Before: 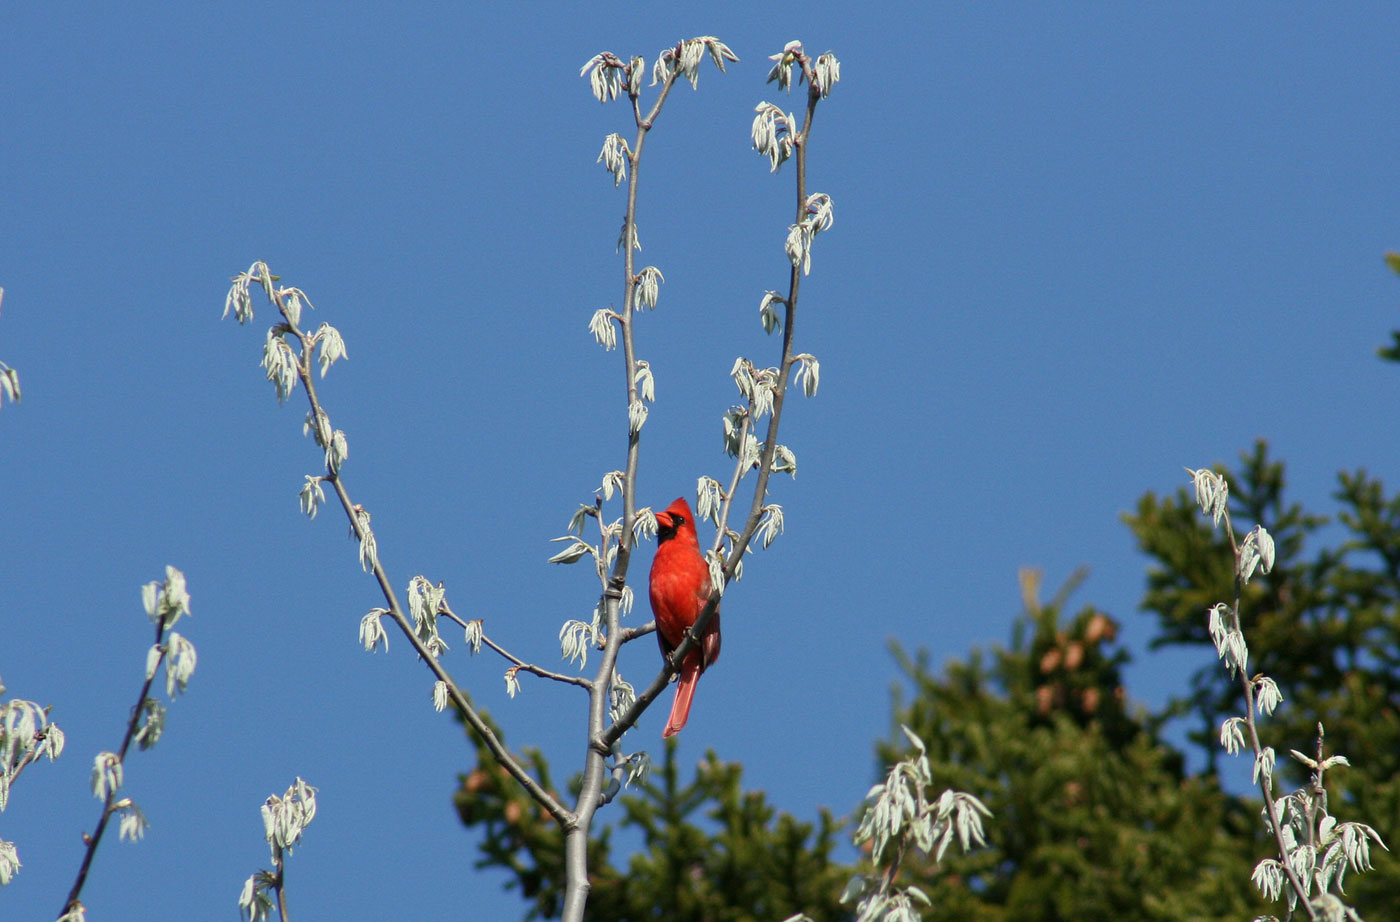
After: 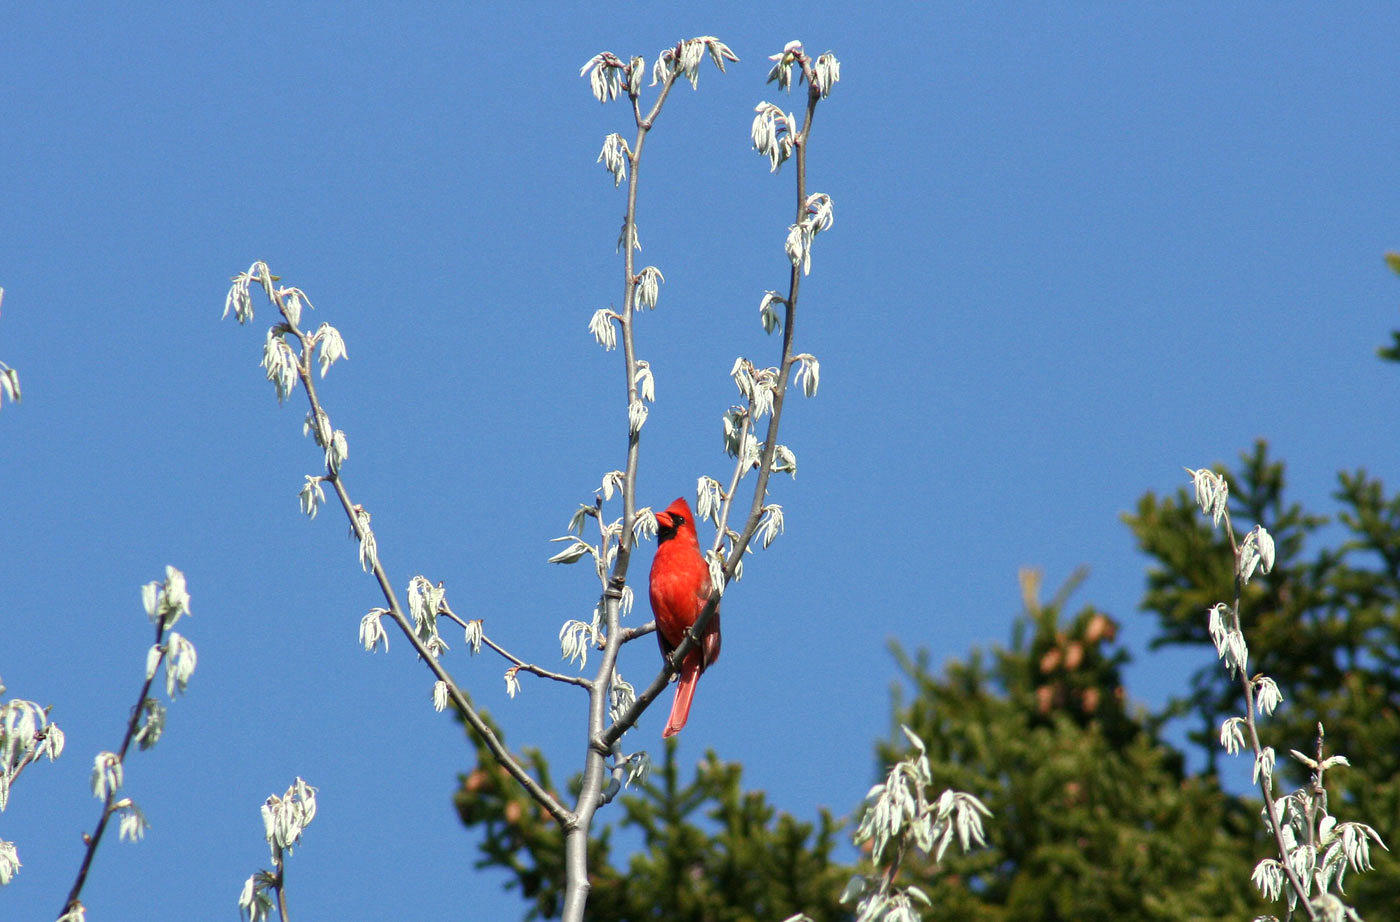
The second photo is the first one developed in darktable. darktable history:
tone equalizer: -8 EV -0.391 EV, -7 EV -0.405 EV, -6 EV -0.329 EV, -5 EV -0.222 EV, -3 EV 0.229 EV, -2 EV 0.359 EV, -1 EV 0.39 EV, +0 EV 0.397 EV, smoothing diameter 24.79%, edges refinement/feathering 14.17, preserve details guided filter
